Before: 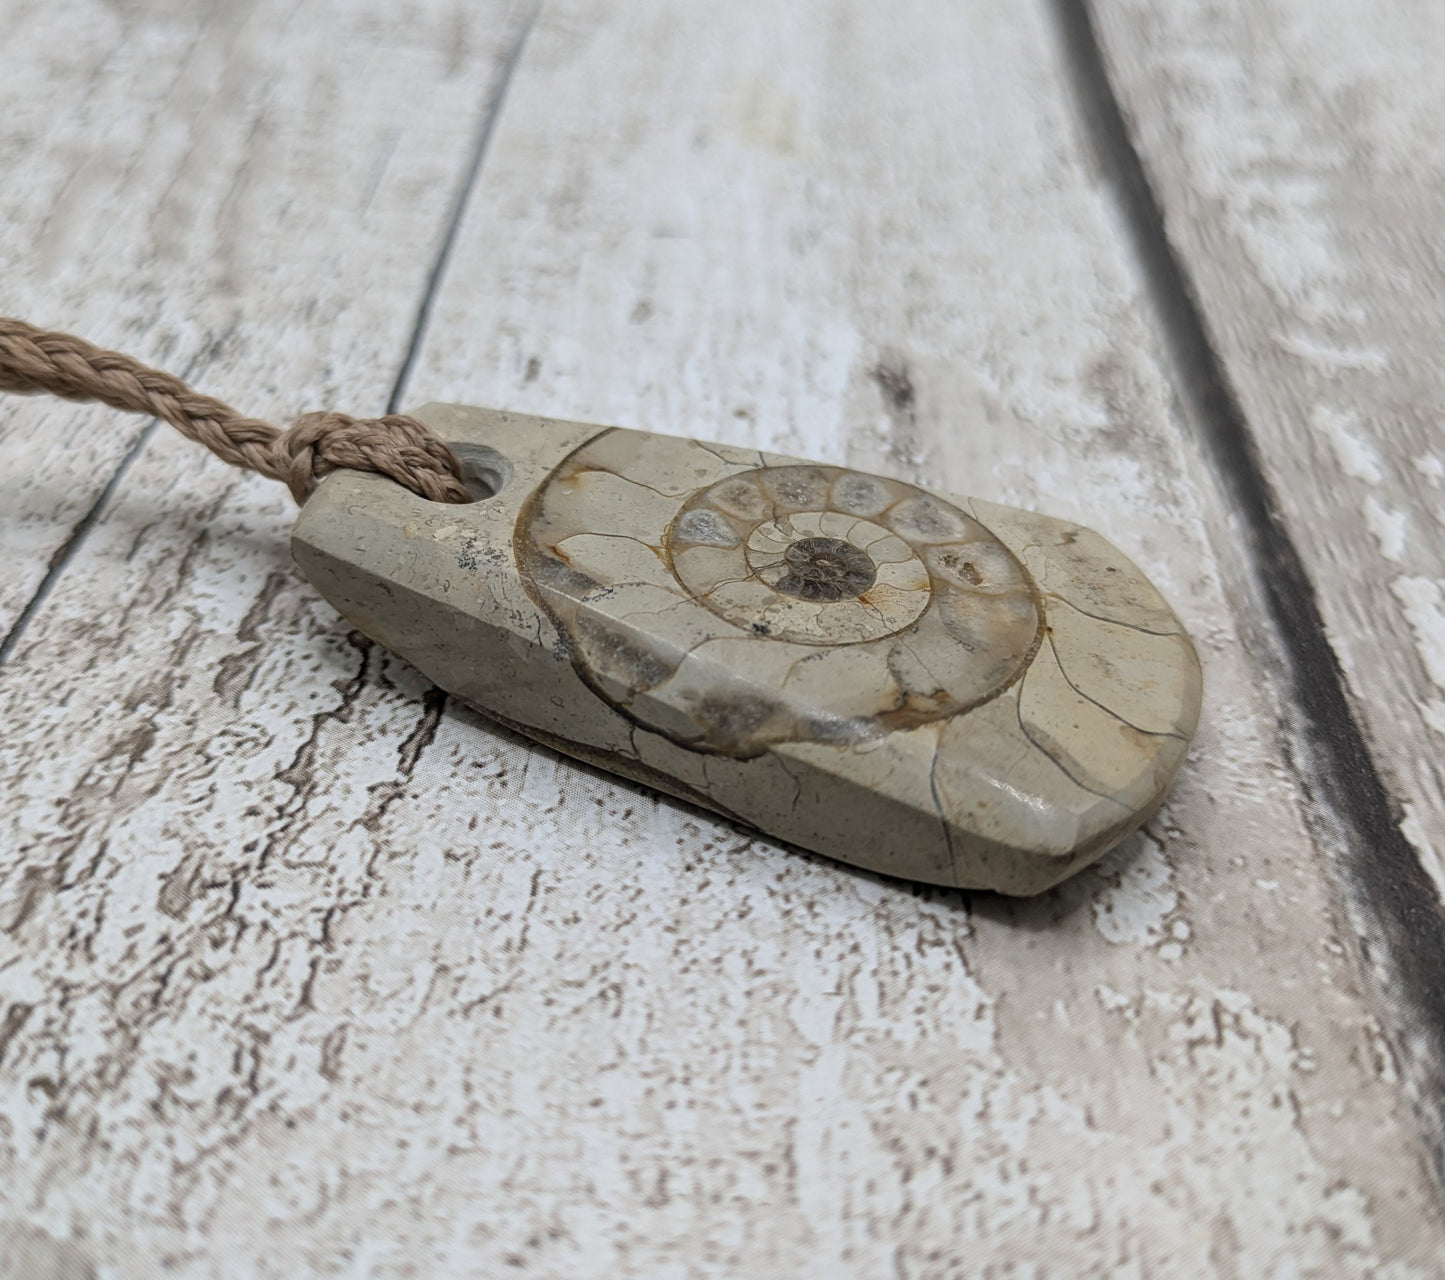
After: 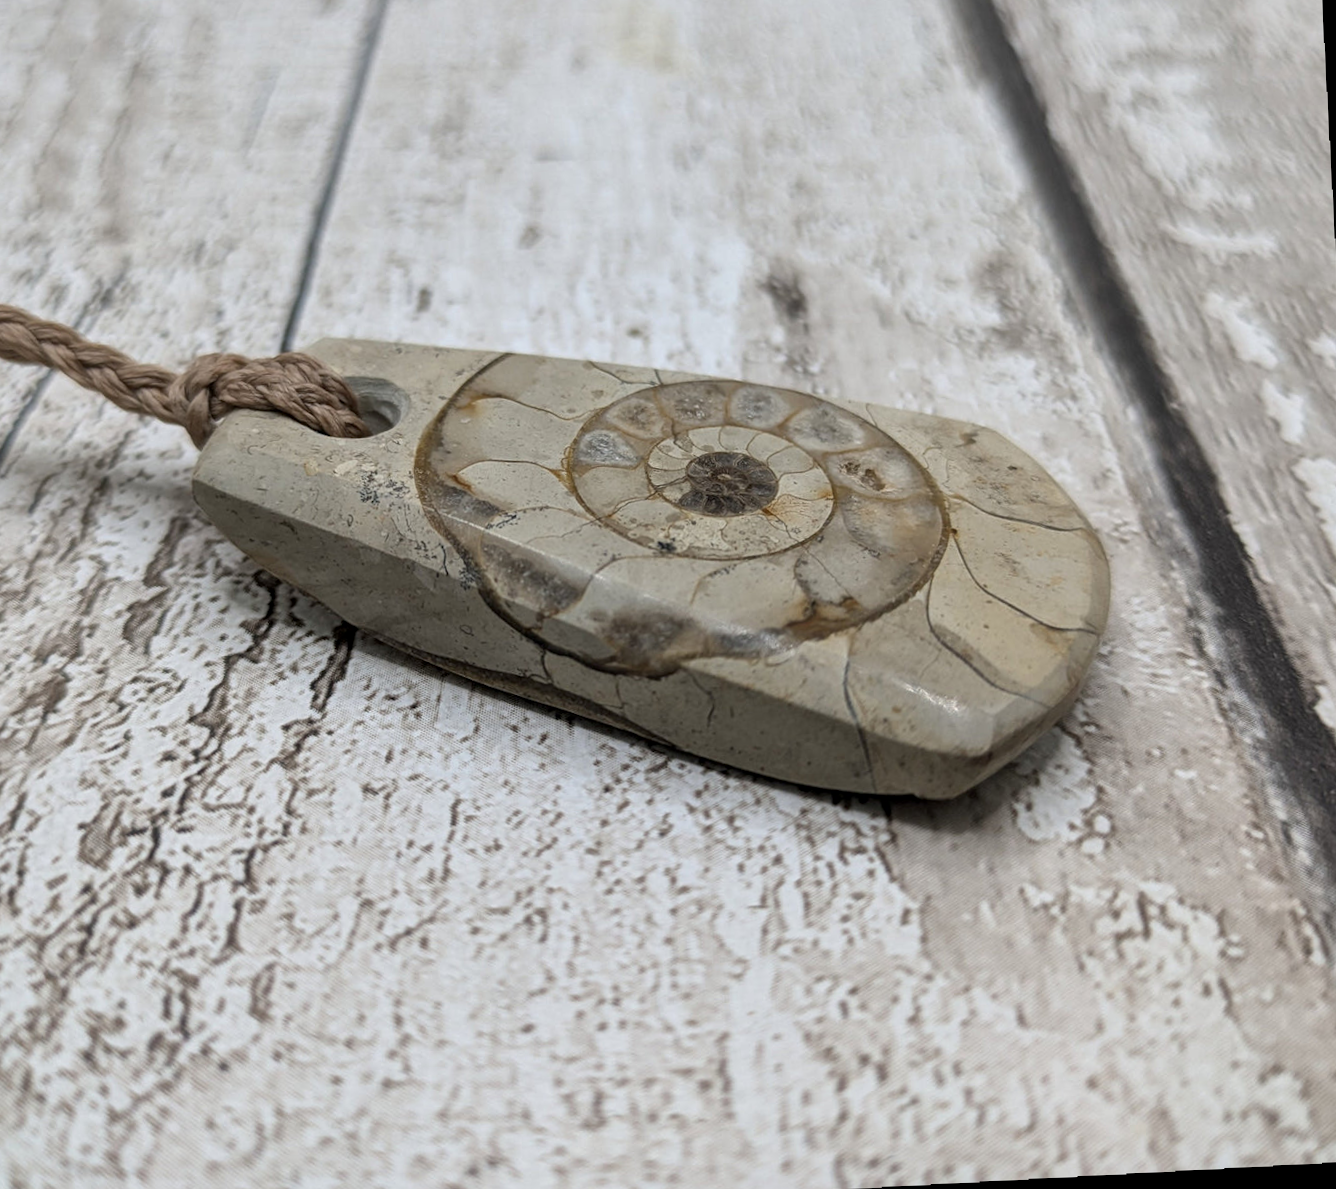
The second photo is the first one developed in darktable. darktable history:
local contrast: mode bilateral grid, contrast 20, coarseness 50, detail 120%, midtone range 0.2
crop and rotate: angle 1.96°, left 5.673%, top 5.673%
rotate and perspective: rotation -1.17°, automatic cropping off
